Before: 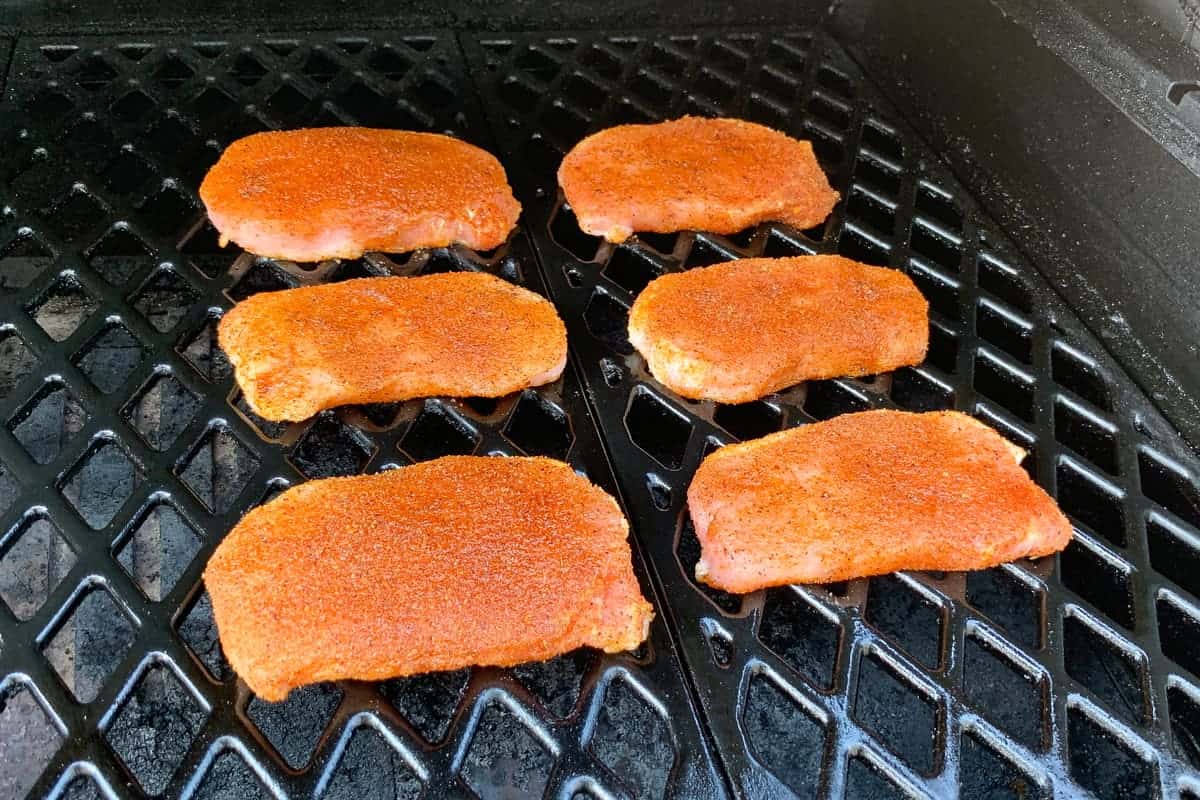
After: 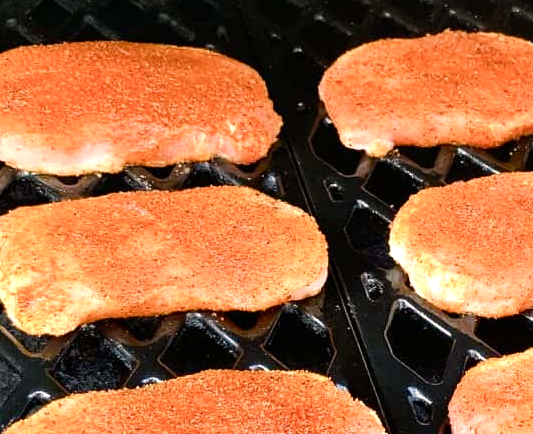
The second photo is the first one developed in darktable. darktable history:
color balance rgb: highlights gain › chroma 3.094%, highlights gain › hue 54.31°, perceptual saturation grading › global saturation -0.127%, perceptual saturation grading › highlights -31.883%, perceptual saturation grading › mid-tones 5.34%, perceptual saturation grading › shadows 17.573%, perceptual brilliance grading › global brilliance 4.472%, global vibrance 21.112%
tone equalizer: -8 EV -0.43 EV, -7 EV -0.396 EV, -6 EV -0.305 EV, -5 EV -0.224 EV, -3 EV 0.21 EV, -2 EV 0.335 EV, -1 EV 0.405 EV, +0 EV 0.394 EV, edges refinement/feathering 500, mask exposure compensation -1.57 EV, preserve details guided filter
crop: left 19.974%, top 10.809%, right 35.575%, bottom 34.892%
